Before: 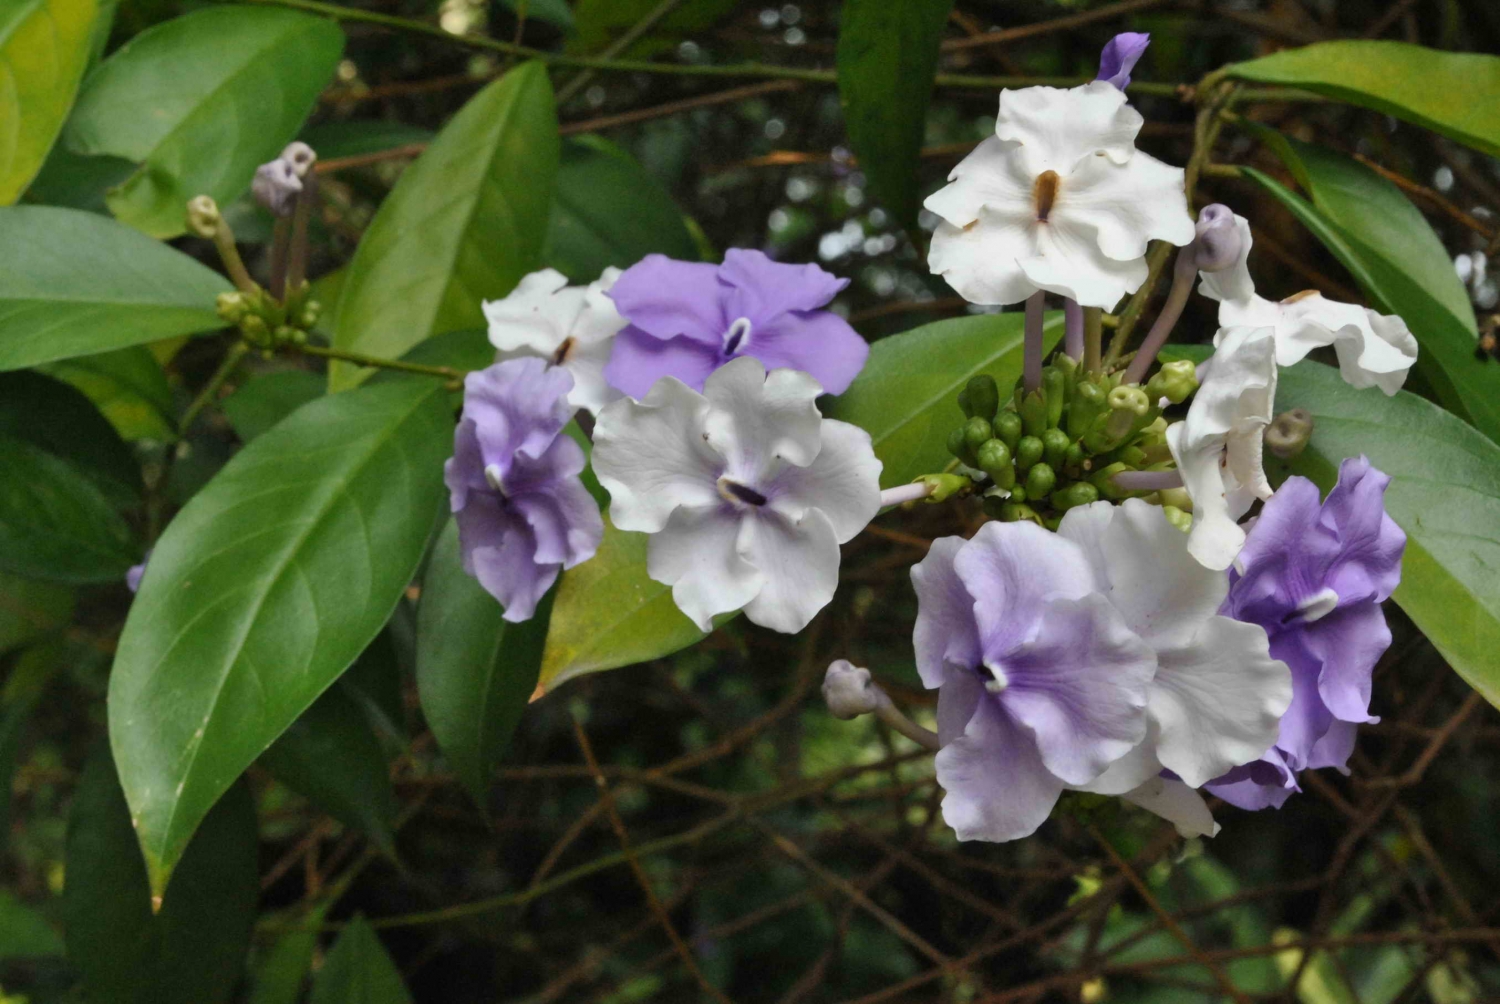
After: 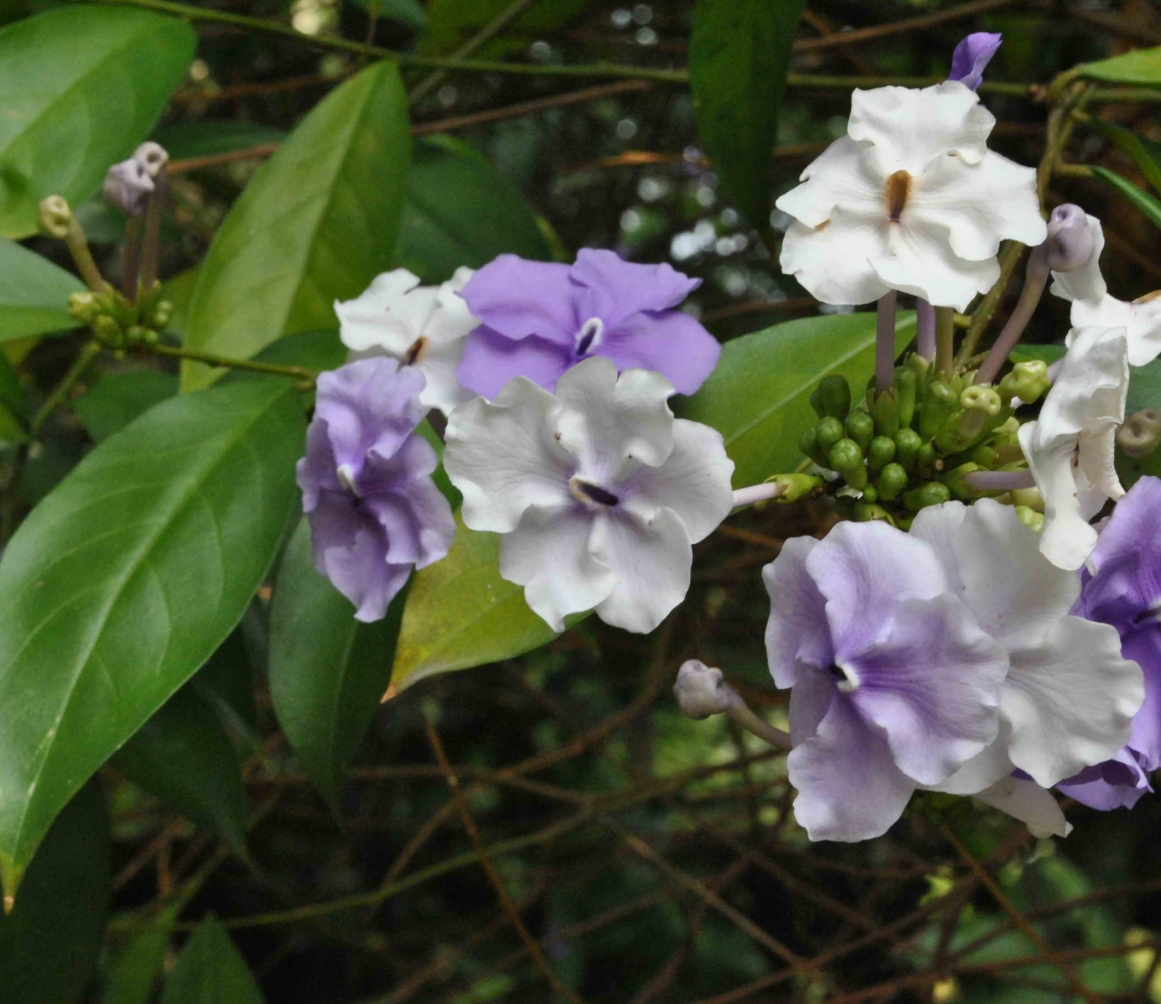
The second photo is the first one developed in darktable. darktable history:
crop: left 9.88%, right 12.664%
